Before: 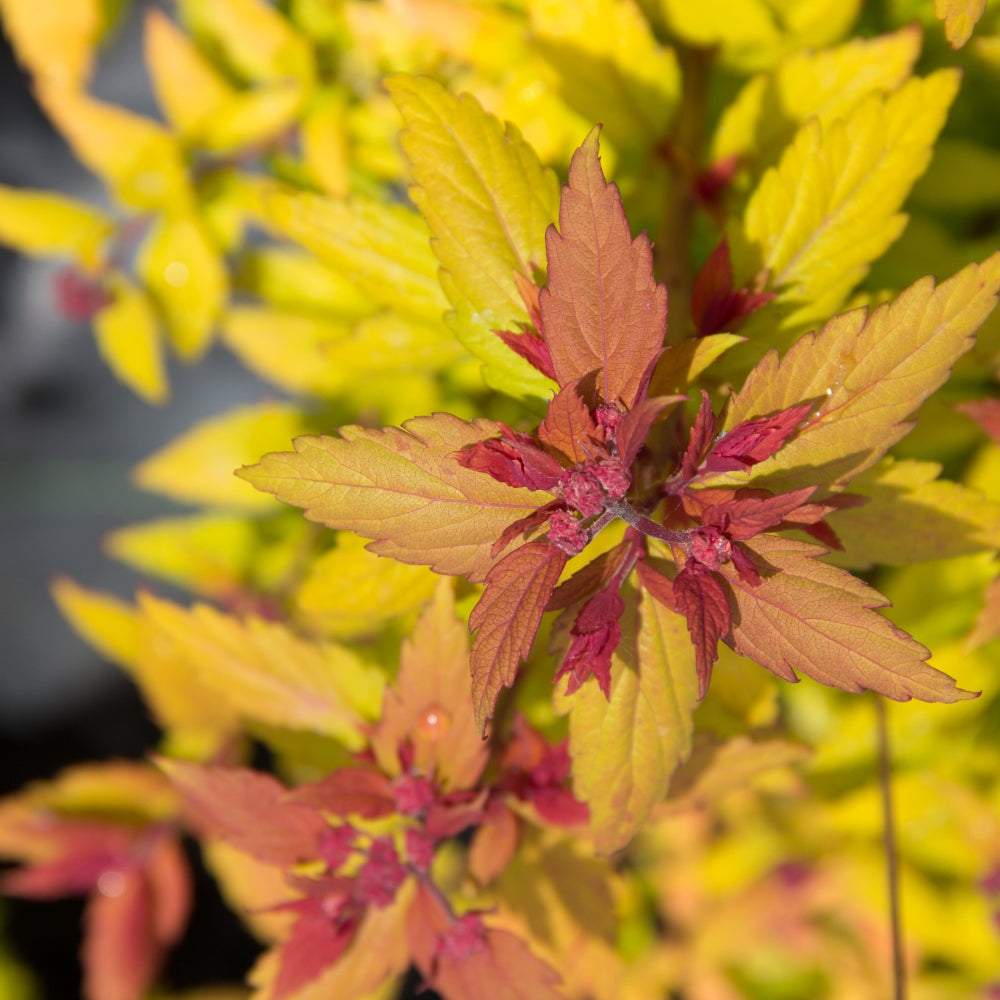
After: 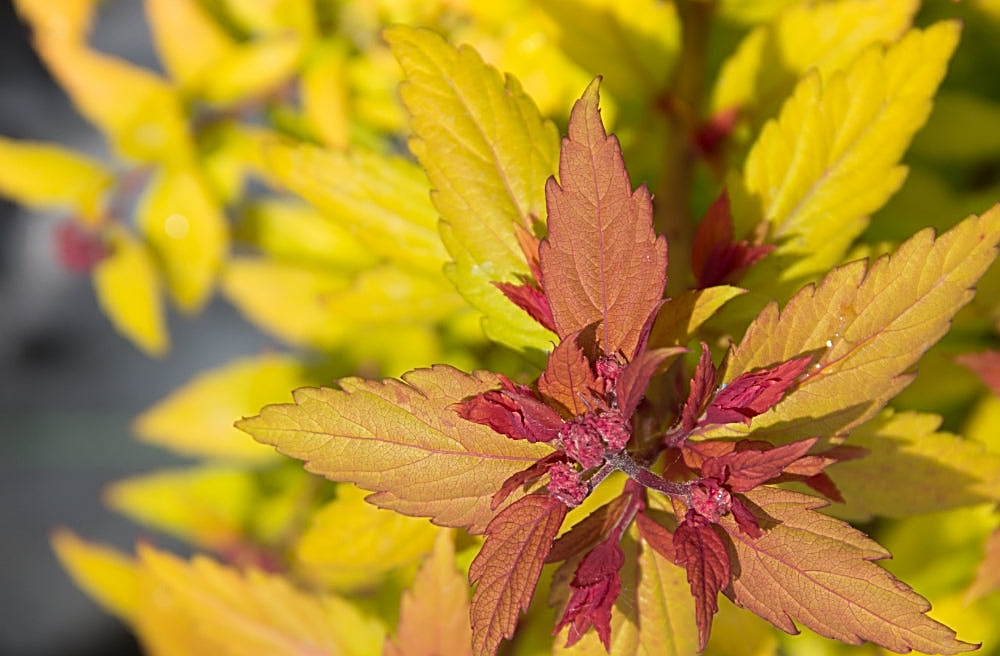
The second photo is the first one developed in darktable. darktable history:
crop and rotate: top 4.848%, bottom 29.503%
sharpen: amount 0.901
